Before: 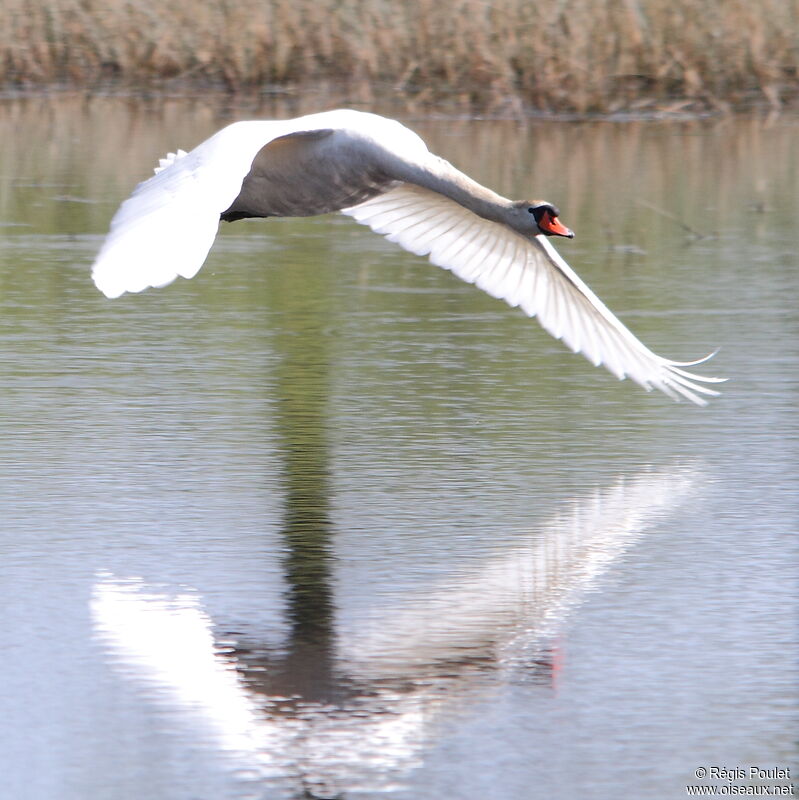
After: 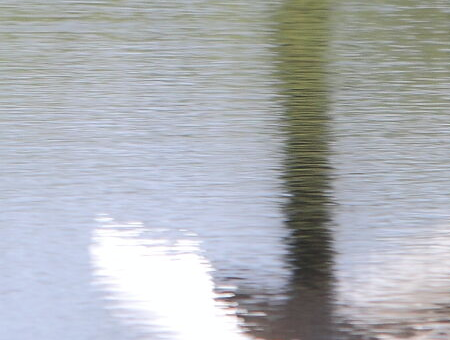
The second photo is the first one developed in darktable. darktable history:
color correction: highlights a* -0.182, highlights b* -0.124
crop: top 44.483%, right 43.593%, bottom 12.892%
haze removal: strength -0.1, adaptive false
tone equalizer: on, module defaults
